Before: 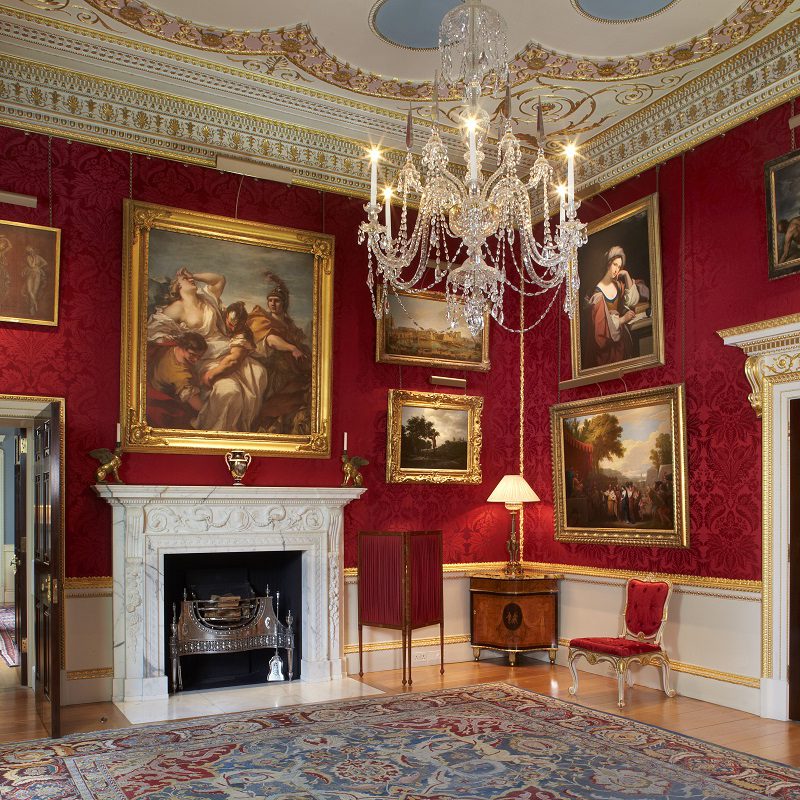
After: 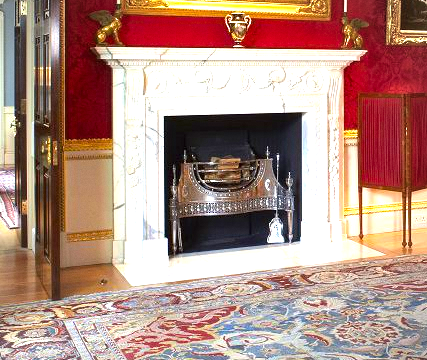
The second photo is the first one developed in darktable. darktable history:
vignetting: fall-off radius 60.92%
grain: coarseness 0.09 ISO, strength 10%
crop and rotate: top 54.778%, right 46.61%, bottom 0.159%
color balance rgb: perceptual saturation grading › global saturation 20%, global vibrance 20%
exposure: black level correction 0, exposure 1.388 EV, compensate exposure bias true, compensate highlight preservation false
